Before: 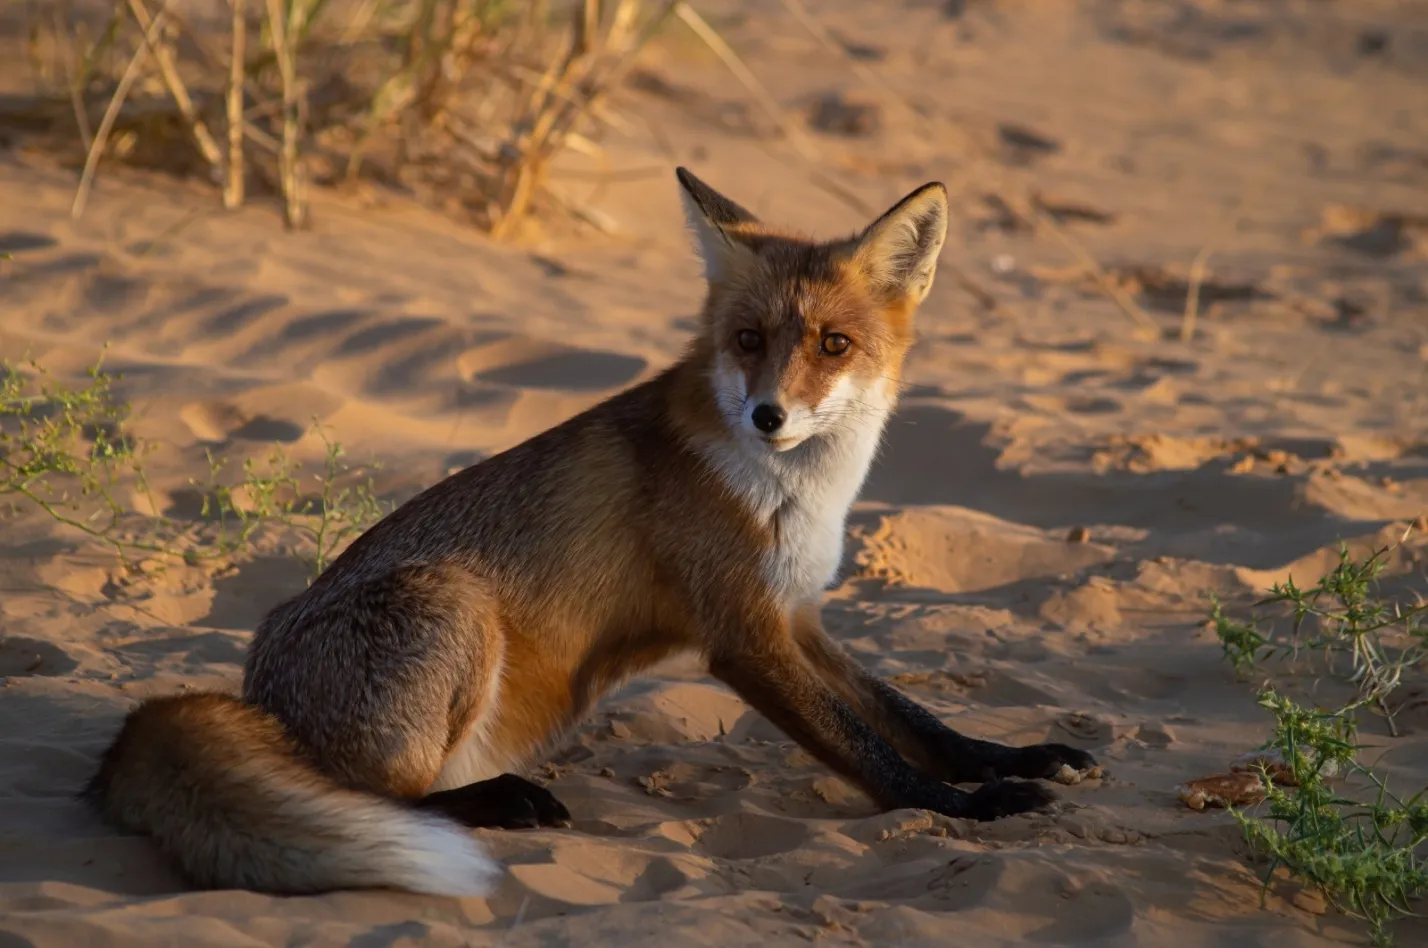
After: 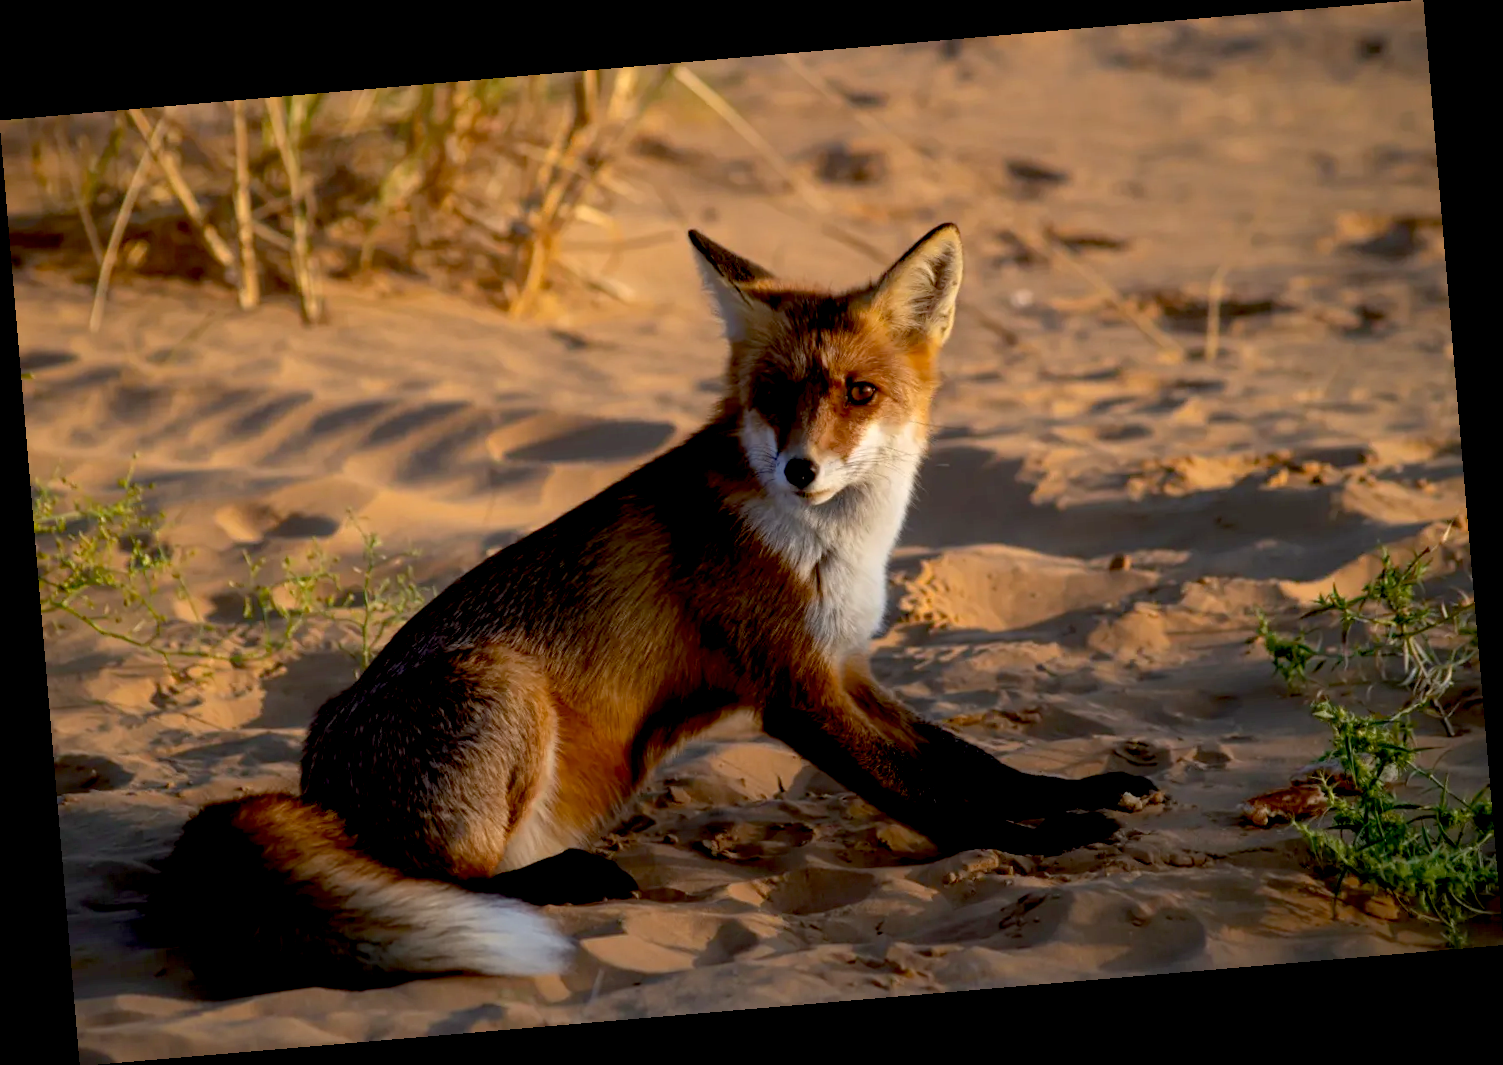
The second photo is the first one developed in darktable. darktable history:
exposure: black level correction 0.025, exposure 0.182 EV, compensate highlight preservation false
base curve: curves: ch0 [(0, 0) (0.989, 0.992)], preserve colors none
rotate and perspective: rotation -4.86°, automatic cropping off
